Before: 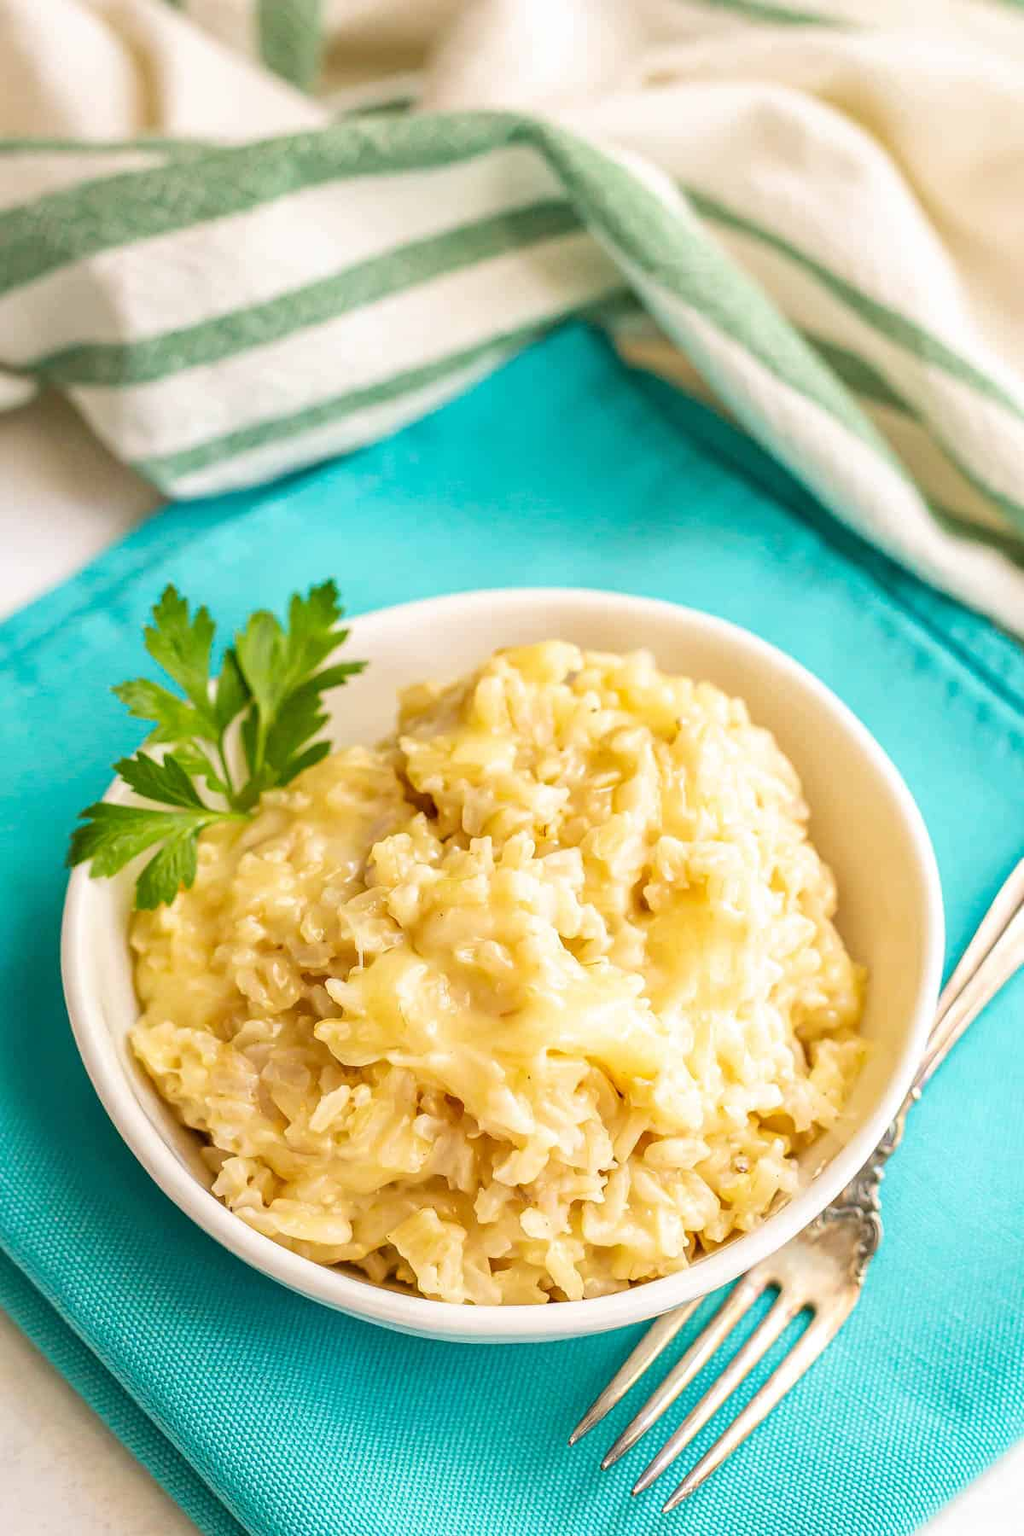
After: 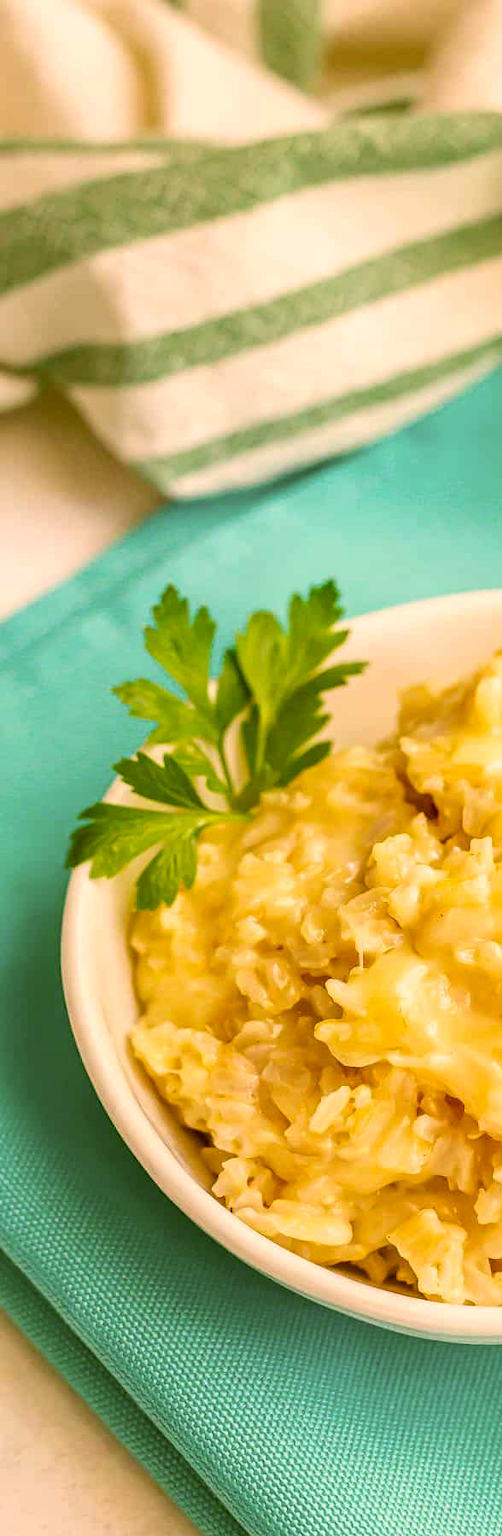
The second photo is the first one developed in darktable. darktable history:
crop and rotate: left 0%, top 0%, right 50.845%
color correction: highlights a* 8.98, highlights b* 15.09, shadows a* -0.49, shadows b* 26.52
